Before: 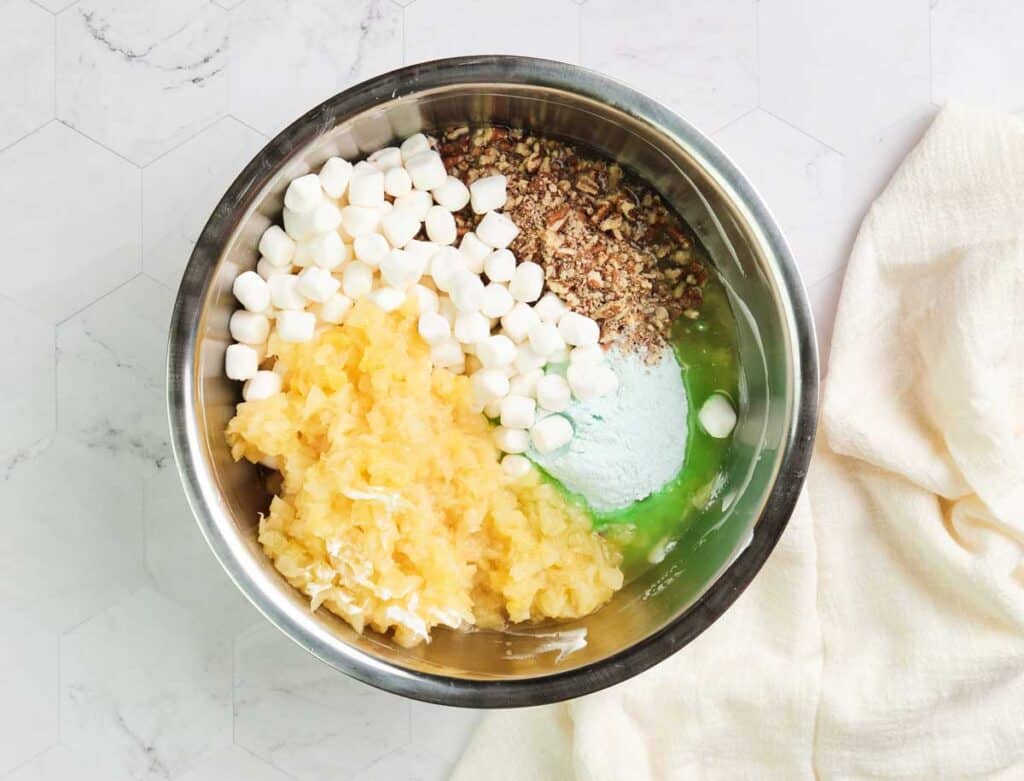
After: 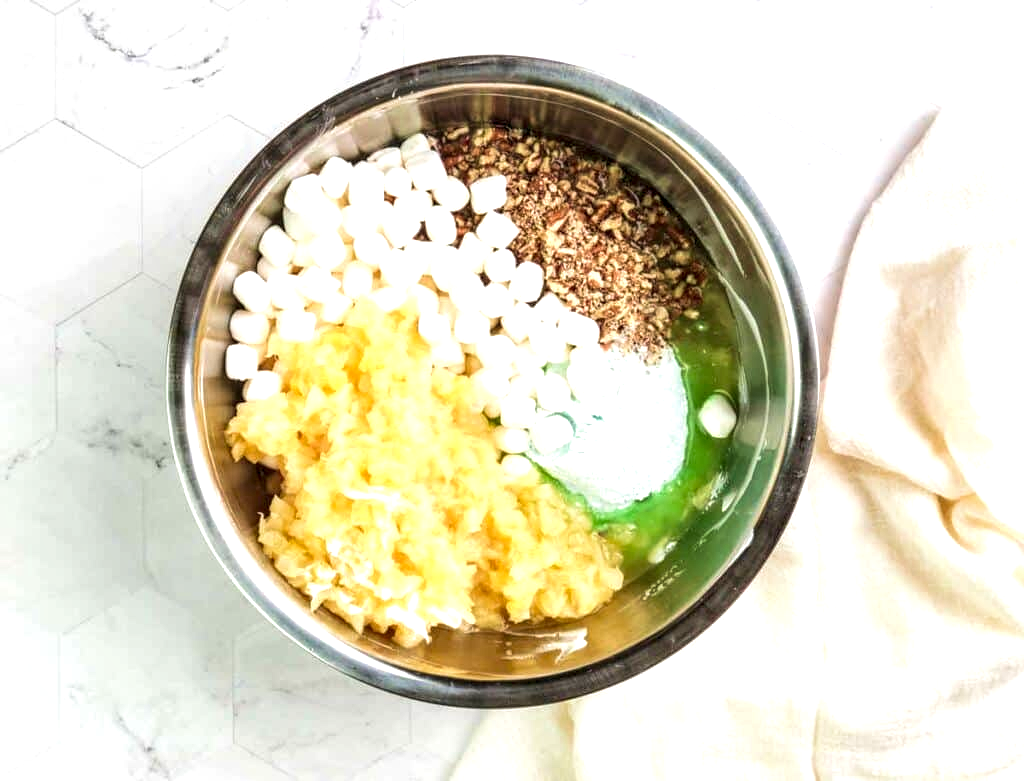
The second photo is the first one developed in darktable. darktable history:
velvia: on, module defaults
exposure: black level correction 0.001, exposure 0.498 EV, compensate highlight preservation false
local contrast: highlights 21%, detail 150%
